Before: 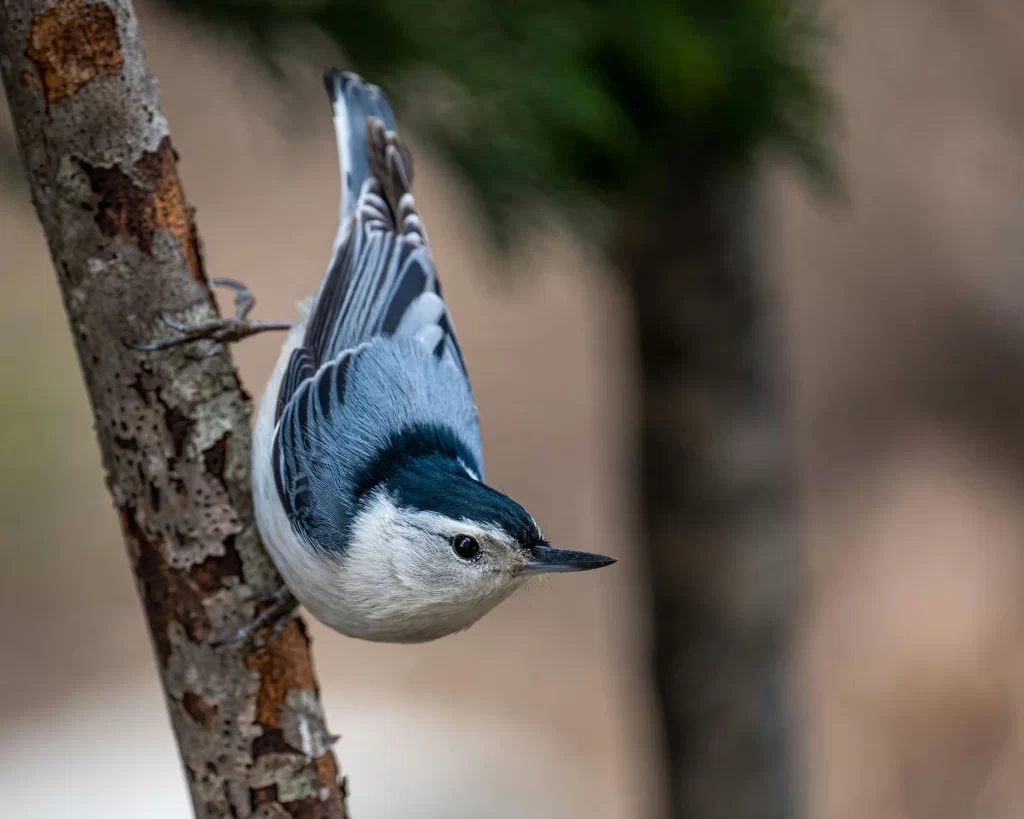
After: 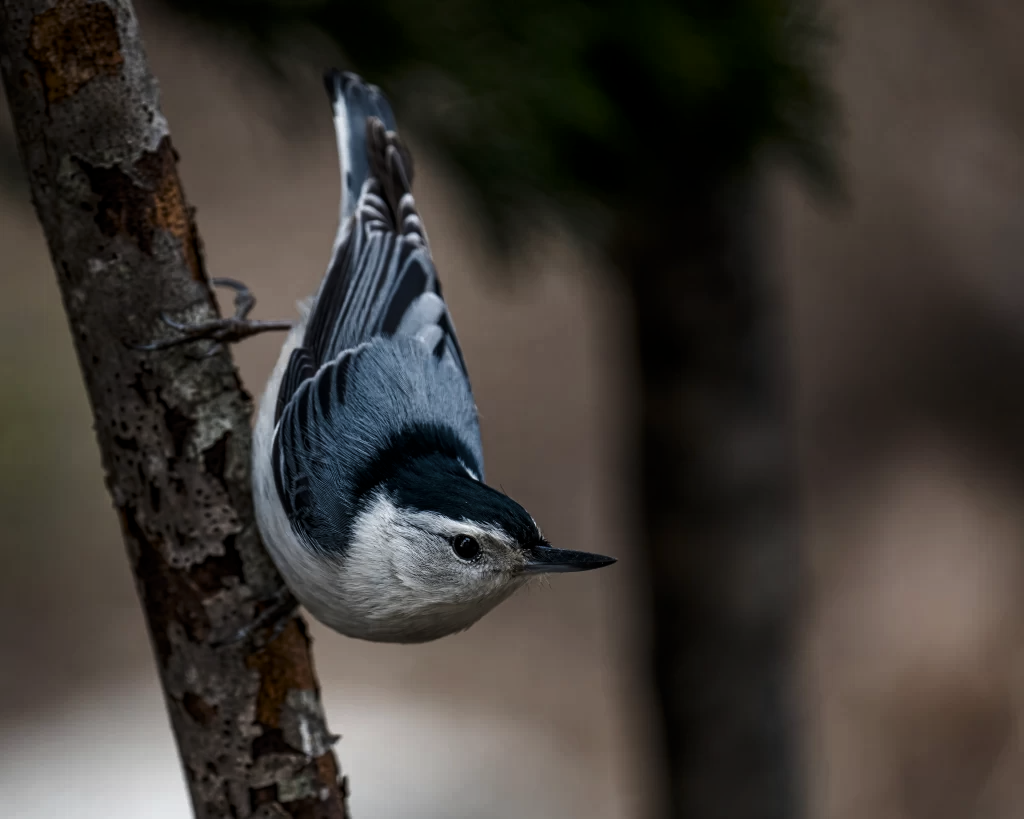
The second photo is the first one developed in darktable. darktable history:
color balance rgb: perceptual saturation grading › global saturation 20%, perceptual saturation grading › highlights -50%, perceptual saturation grading › shadows 30%
levels: levels [0, 0.618, 1]
